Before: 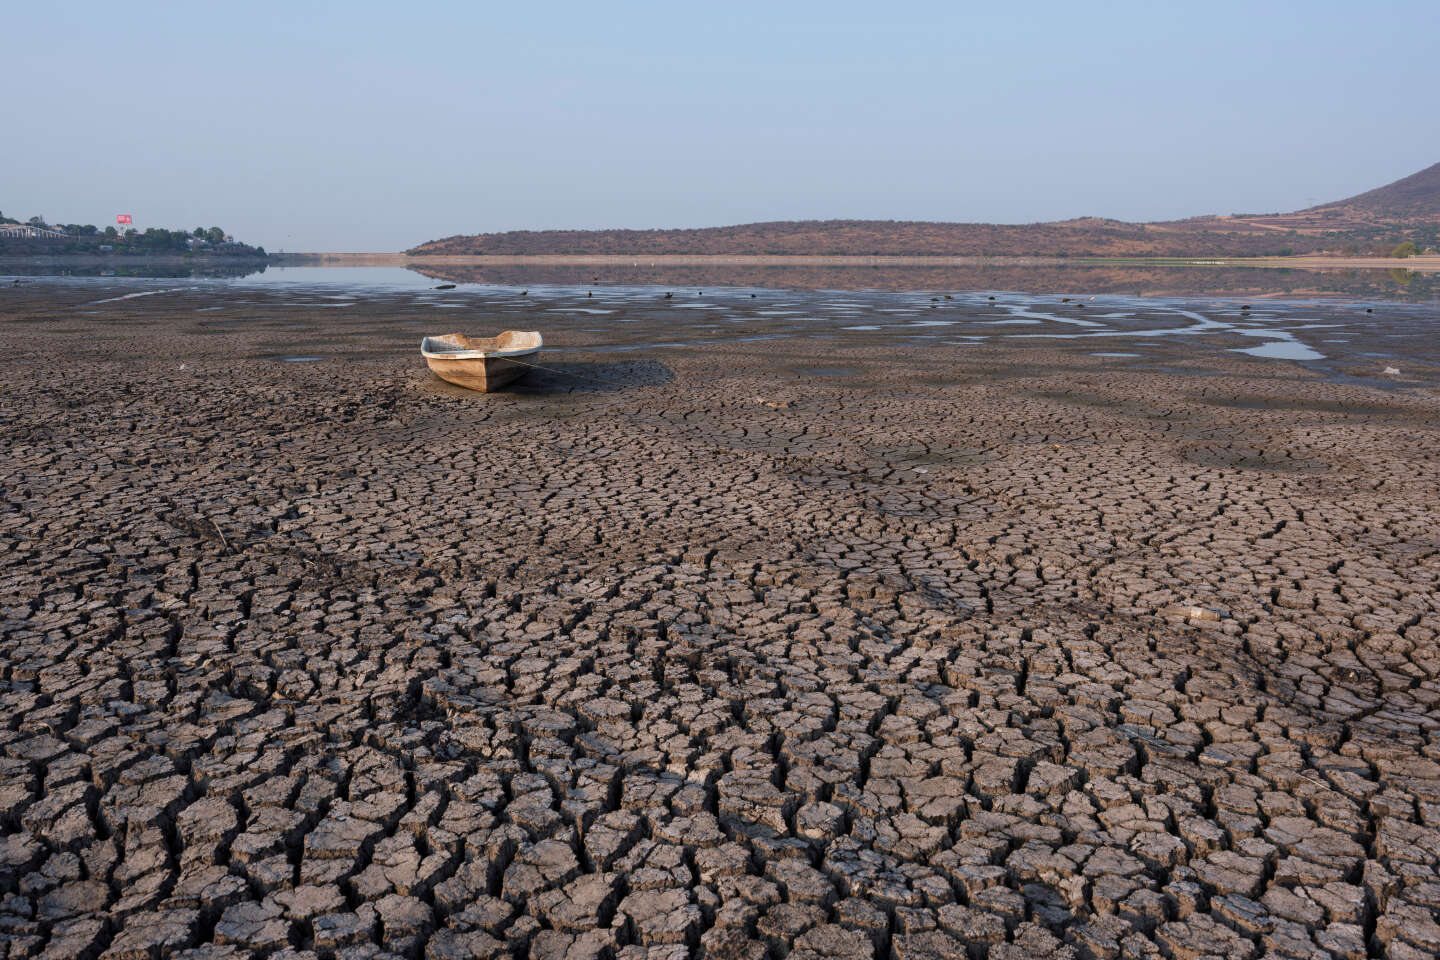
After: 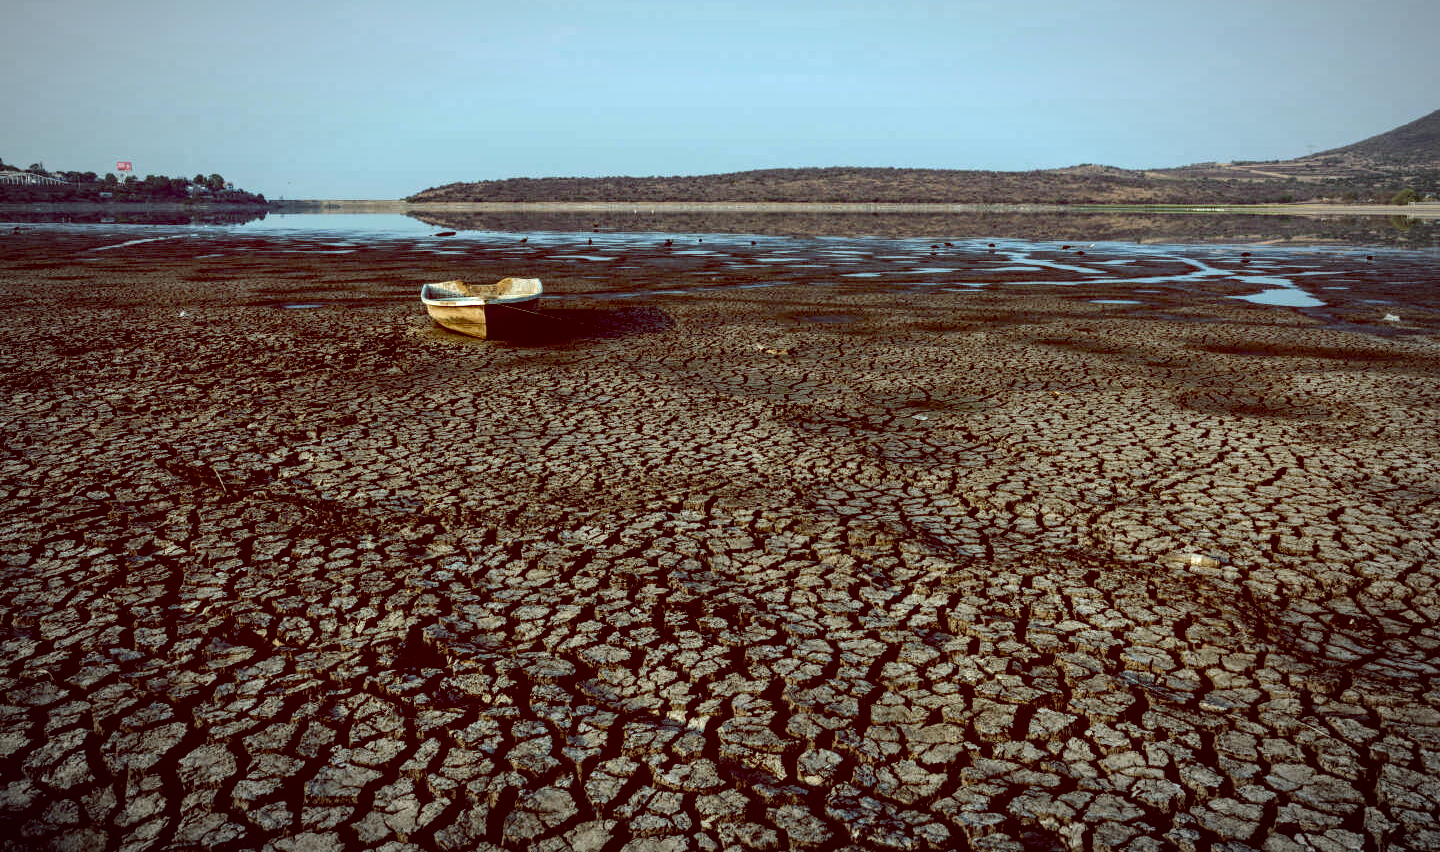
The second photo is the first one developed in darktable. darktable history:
color balance: lift [1, 1.015, 0.987, 0.985], gamma [1, 0.959, 1.042, 0.958], gain [0.927, 0.938, 1.072, 0.928], contrast 1.5%
tone equalizer: -8 EV -0.75 EV, -7 EV -0.7 EV, -6 EV -0.6 EV, -5 EV -0.4 EV, -3 EV 0.4 EV, -2 EV 0.6 EV, -1 EV 0.7 EV, +0 EV 0.75 EV, edges refinement/feathering 500, mask exposure compensation -1.57 EV, preserve details no
exposure: black level correction 0.029, exposure -0.073 EV, compensate highlight preservation false
vignetting: fall-off radius 60%, automatic ratio true
crop and rotate: top 5.609%, bottom 5.609%
color calibration: illuminant as shot in camera, x 0.358, y 0.373, temperature 4628.91 K
local contrast: on, module defaults
